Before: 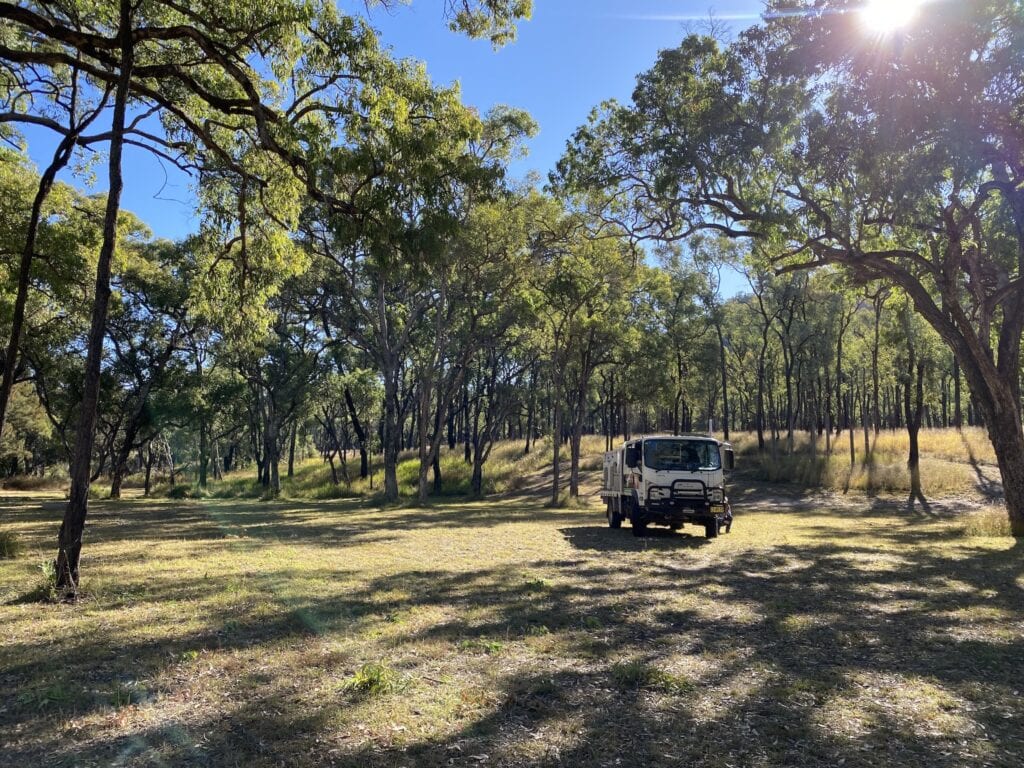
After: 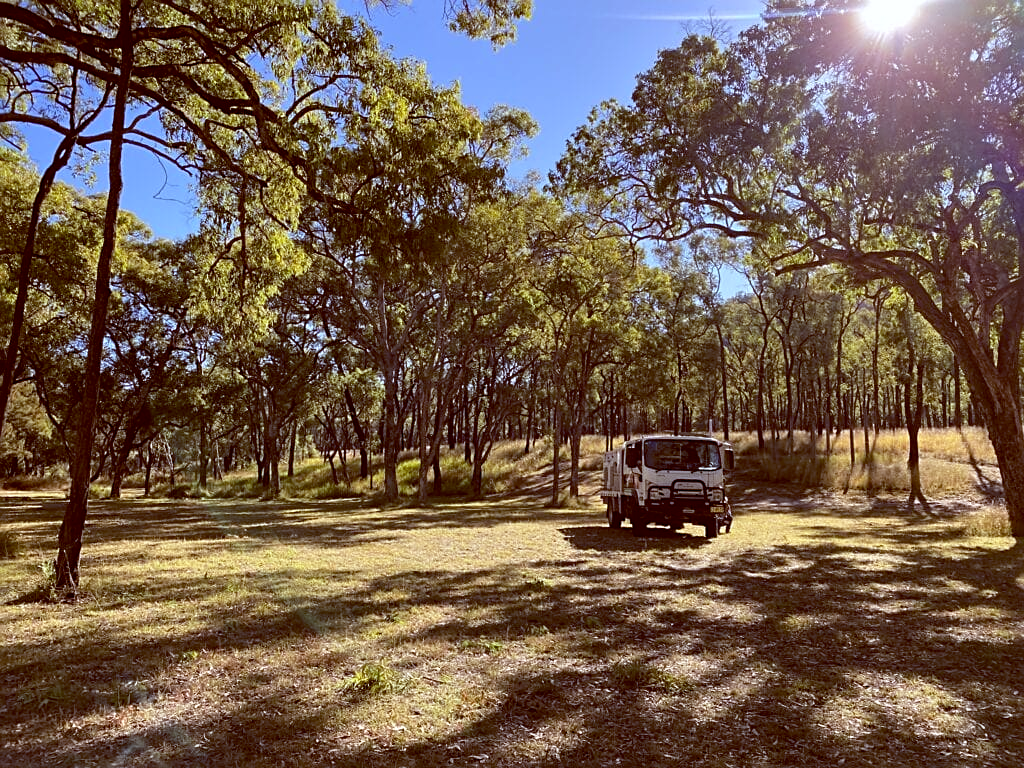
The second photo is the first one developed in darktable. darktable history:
rgb levels: mode RGB, independent channels, levels [[0, 0.5, 1], [0, 0.521, 1], [0, 0.536, 1]]
sharpen: on, module defaults
color balance: lift [1, 1.015, 1.004, 0.985], gamma [1, 0.958, 0.971, 1.042], gain [1, 0.956, 0.977, 1.044]
